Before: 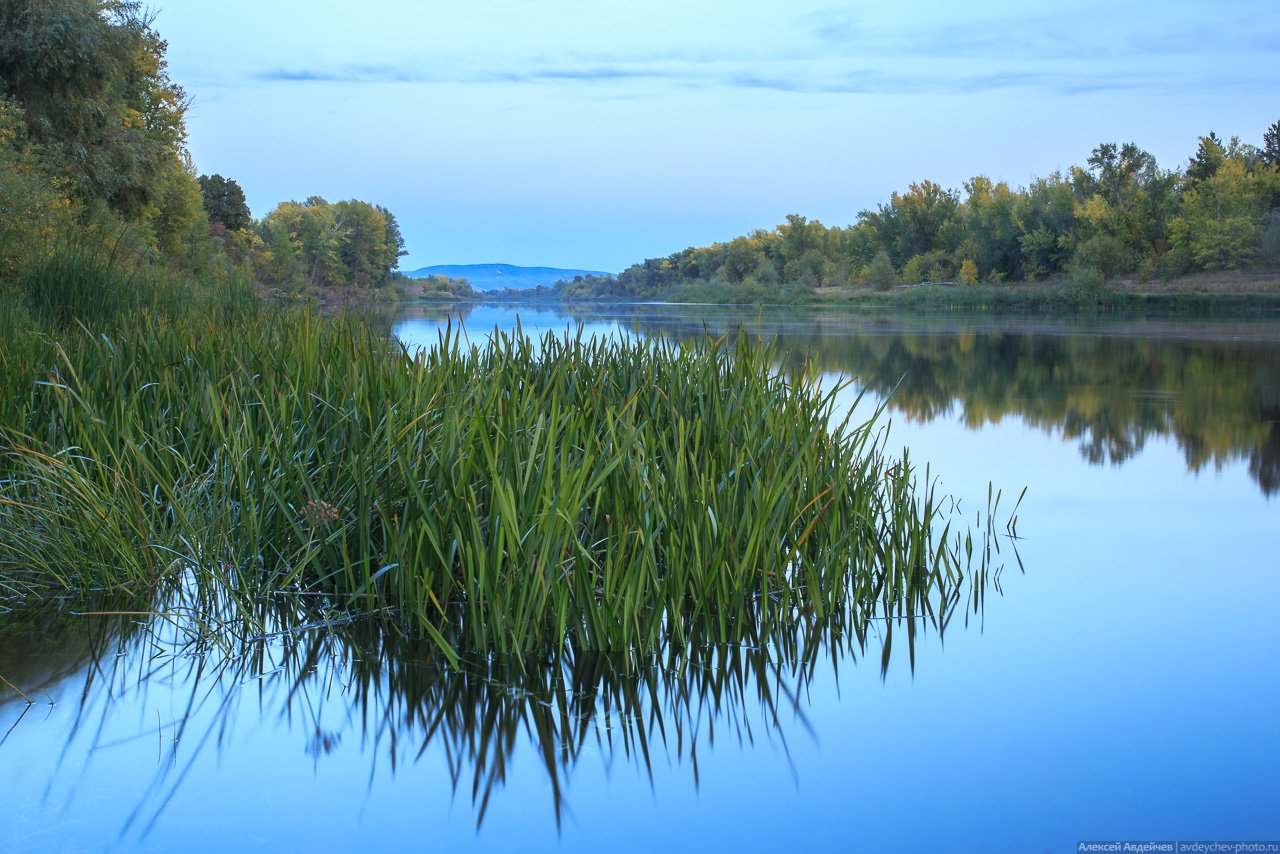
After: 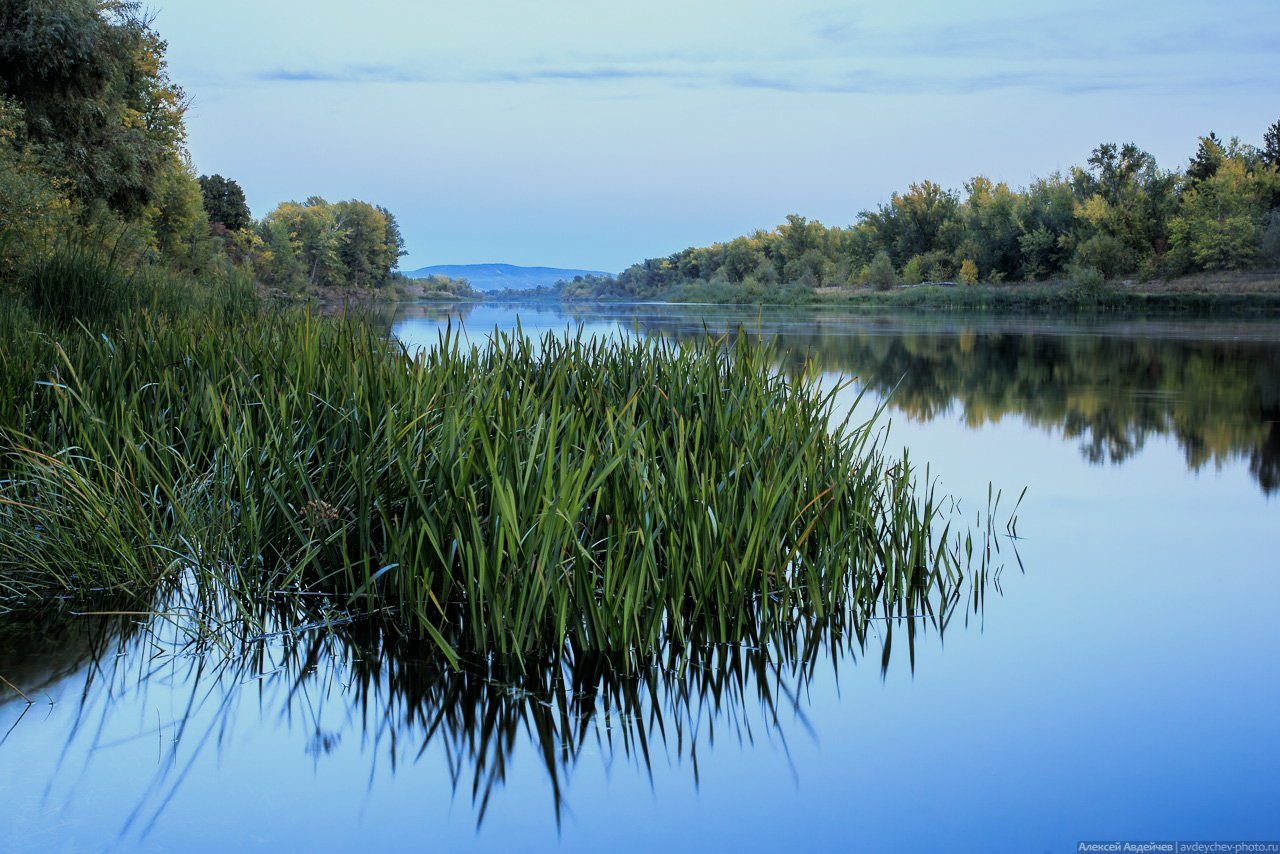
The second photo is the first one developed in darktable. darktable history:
color correction: highlights b* -0.057
filmic rgb: black relative exposure -5.13 EV, white relative exposure 3.96 EV, threshold -0.317 EV, transition 3.19 EV, structure ↔ texture 99.23%, hardness 2.89, contrast 1.298, enable highlight reconstruction true
